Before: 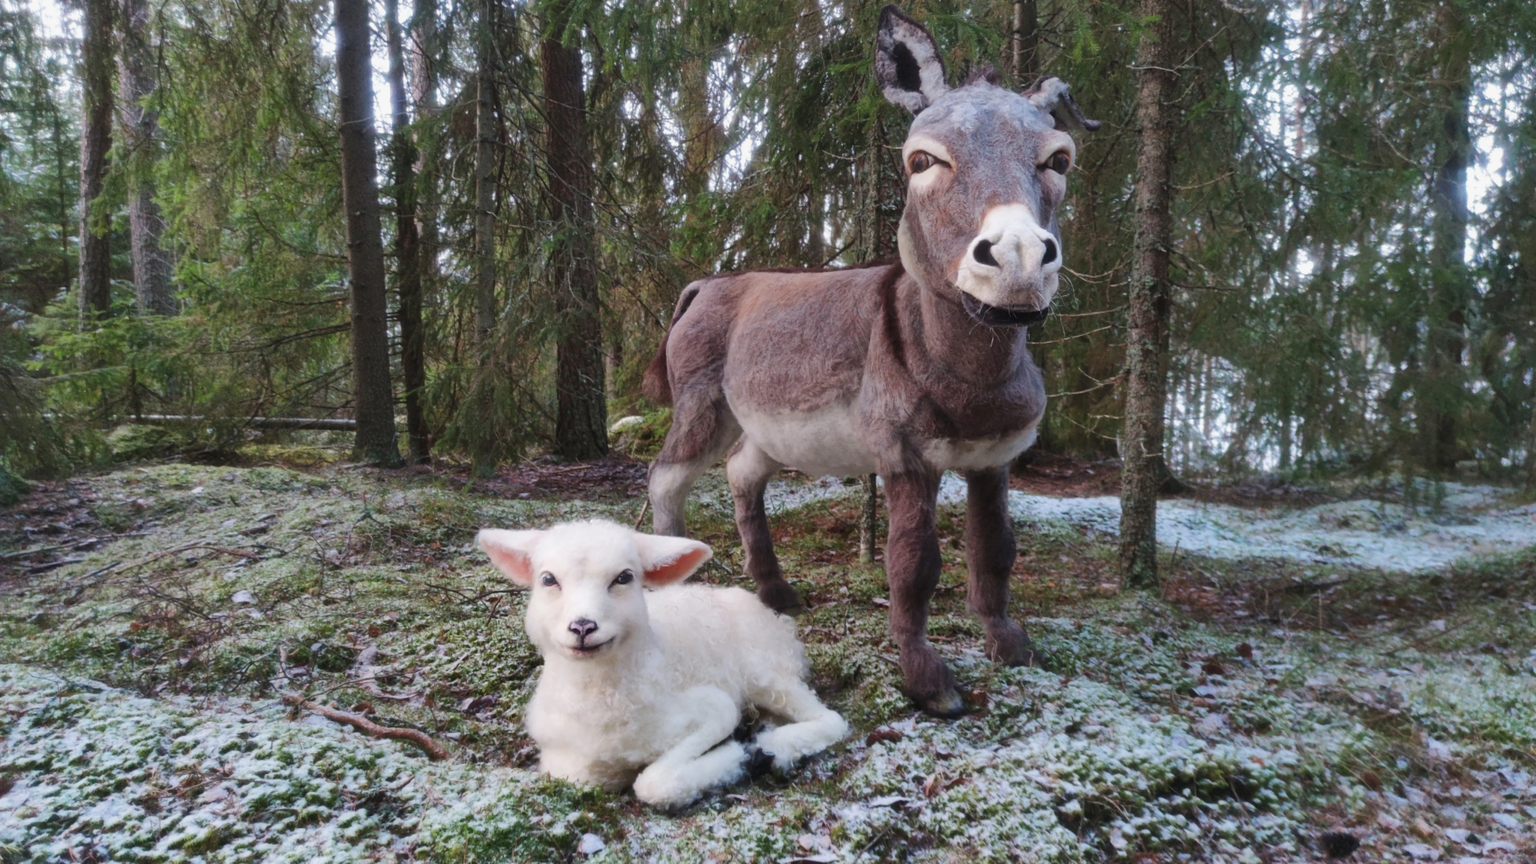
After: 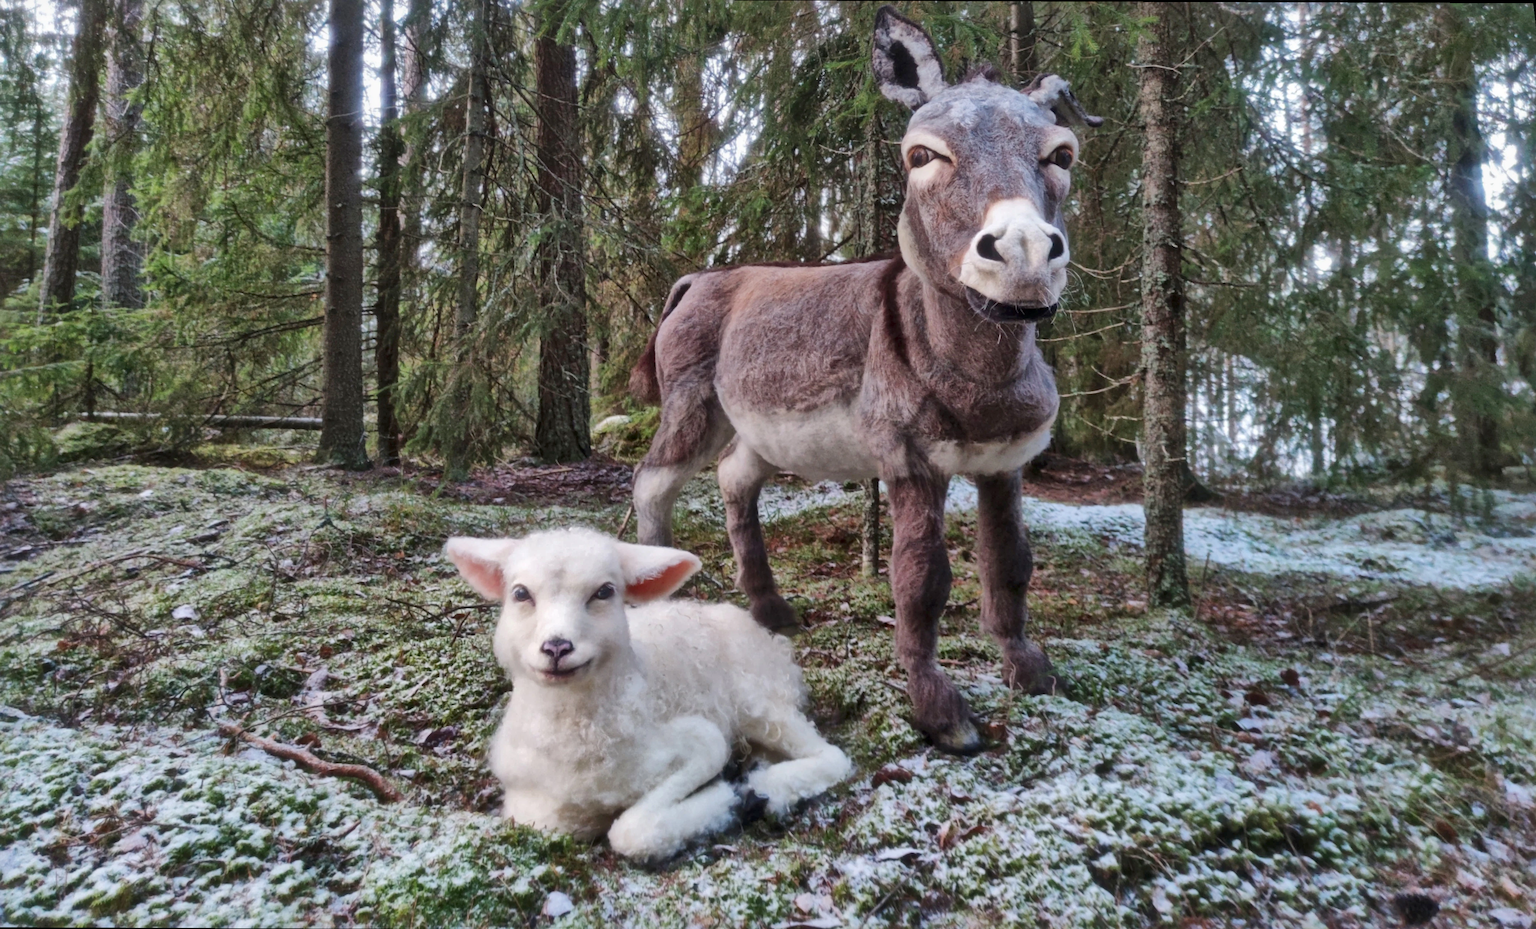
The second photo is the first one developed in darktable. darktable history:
local contrast: mode bilateral grid, contrast 20, coarseness 50, detail 159%, midtone range 0.2
shadows and highlights: on, module defaults
exposure: compensate highlight preservation false
rotate and perspective: rotation 0.215°, lens shift (vertical) -0.139, crop left 0.069, crop right 0.939, crop top 0.002, crop bottom 0.996
